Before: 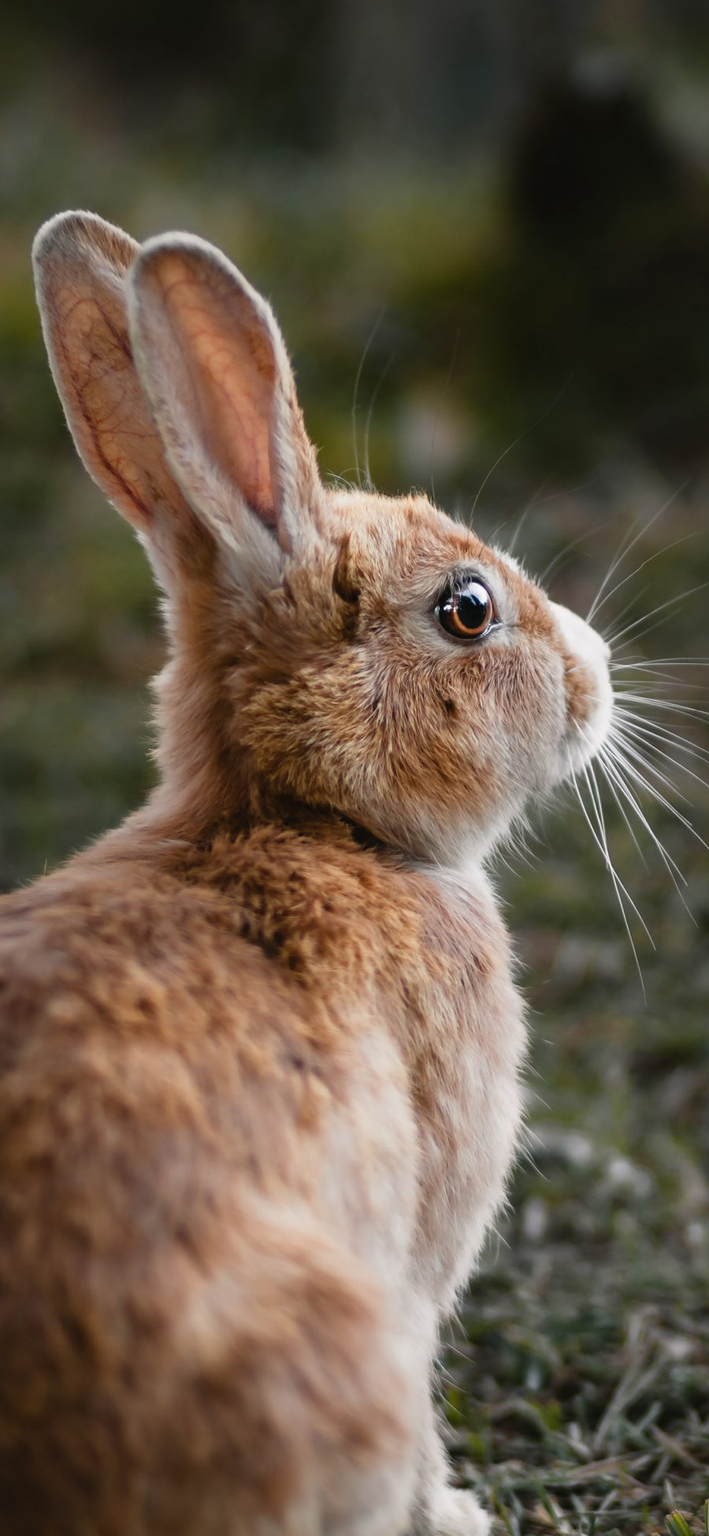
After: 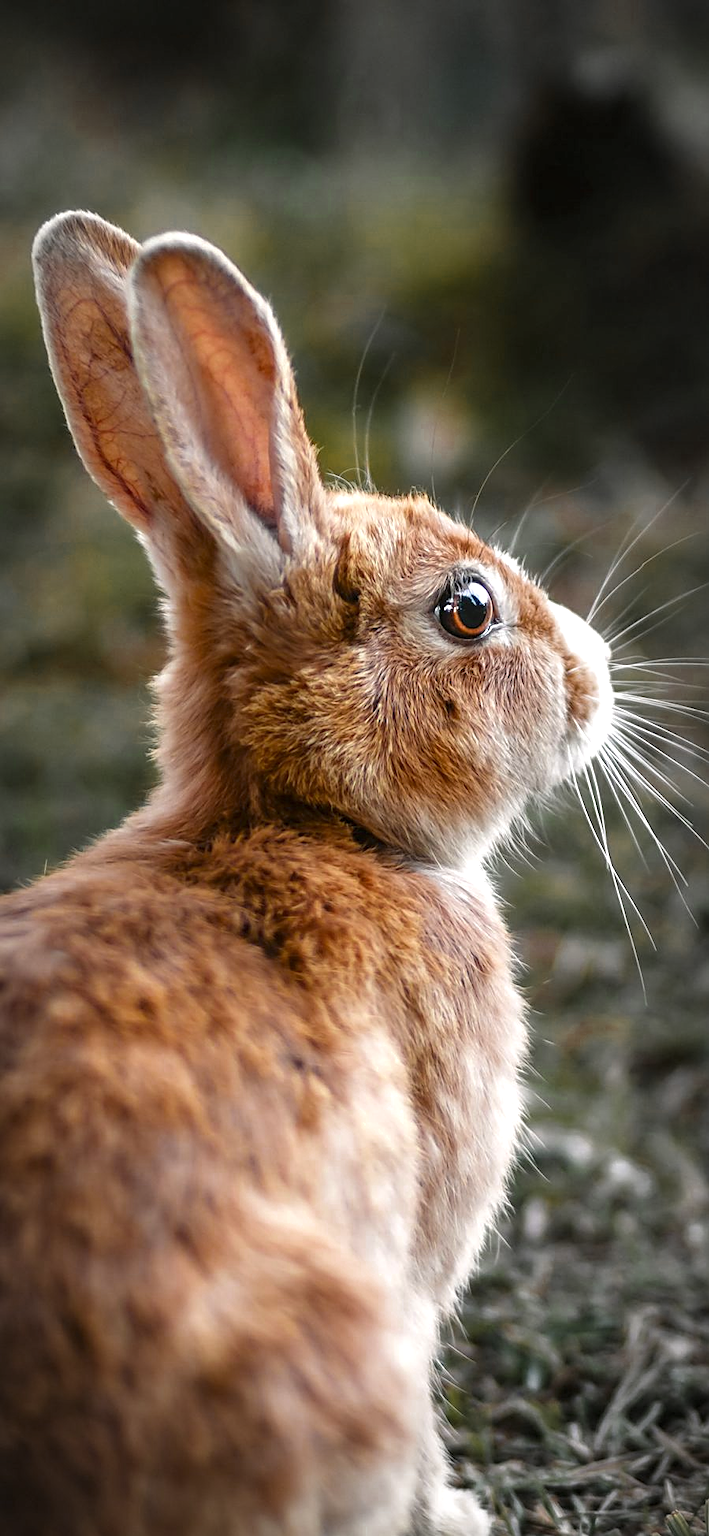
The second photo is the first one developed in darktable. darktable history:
local contrast: on, module defaults
color zones: curves: ch0 [(0.11, 0.396) (0.195, 0.36) (0.25, 0.5) (0.303, 0.412) (0.357, 0.544) (0.75, 0.5) (0.967, 0.328)]; ch1 [(0, 0.468) (0.112, 0.512) (0.202, 0.6) (0.25, 0.5) (0.307, 0.352) (0.357, 0.544) (0.75, 0.5) (0.963, 0.524)]
vignetting: brightness -0.281, center (-0.118, -0.005), automatic ratio true
sharpen: on, module defaults
exposure: exposure 0.603 EV, compensate highlight preservation false
